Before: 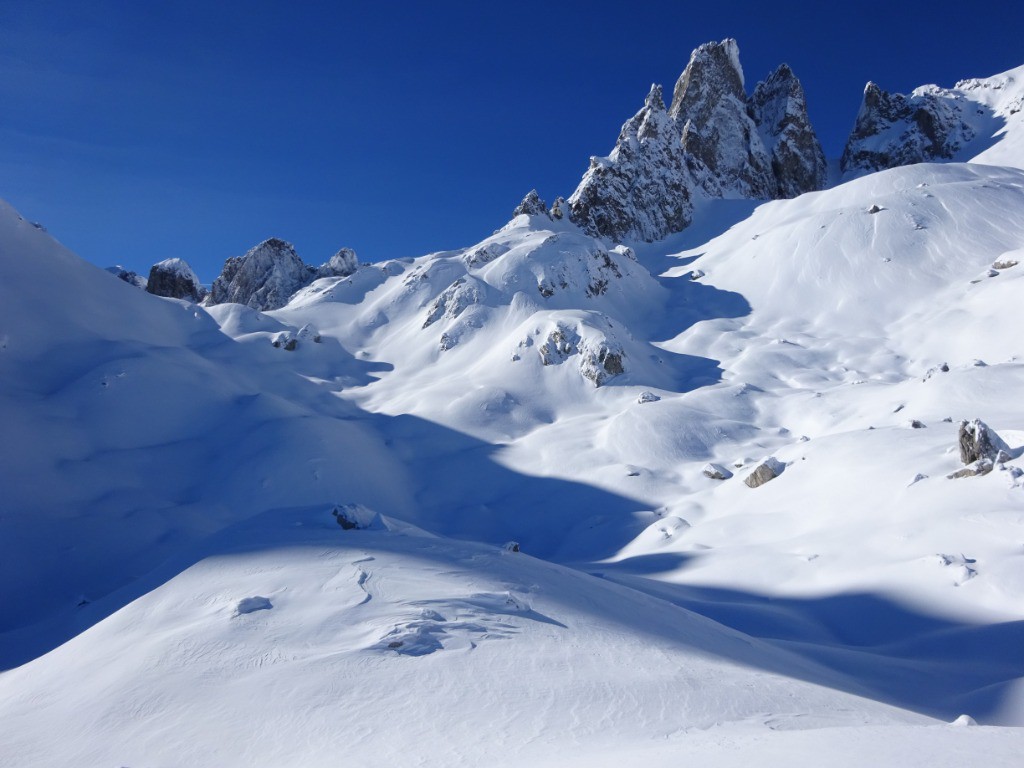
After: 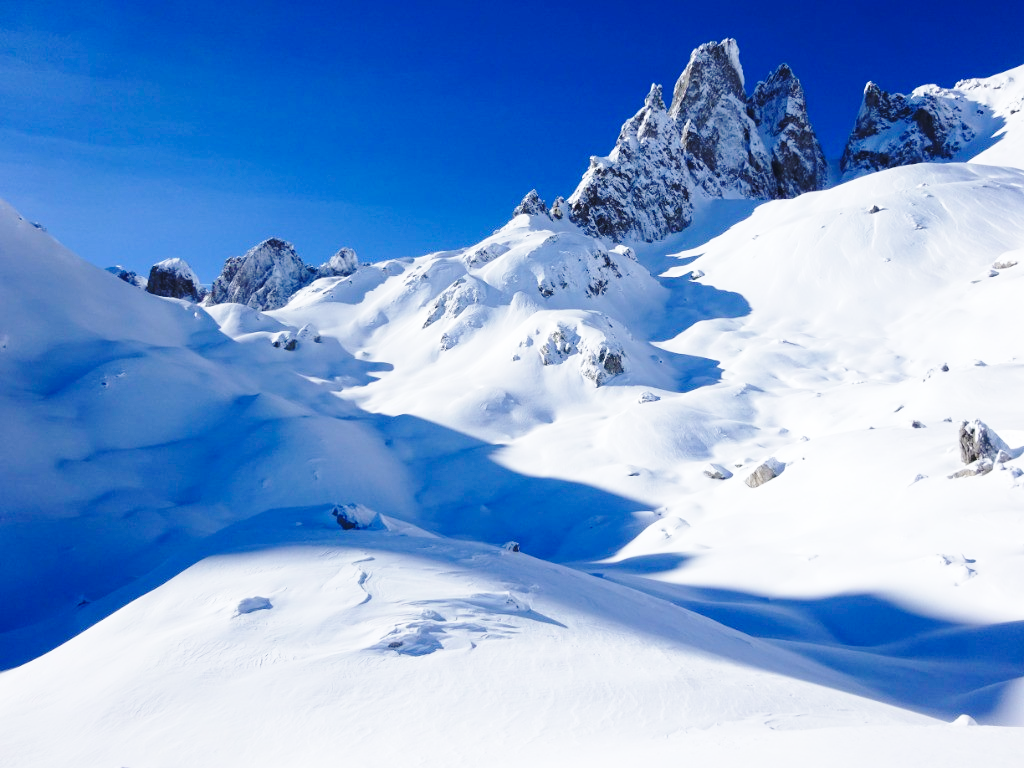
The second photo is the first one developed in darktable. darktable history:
exposure: compensate highlight preservation false
base curve: curves: ch0 [(0, 0) (0.032, 0.037) (0.105, 0.228) (0.435, 0.76) (0.856, 0.983) (1, 1)], preserve colors none
